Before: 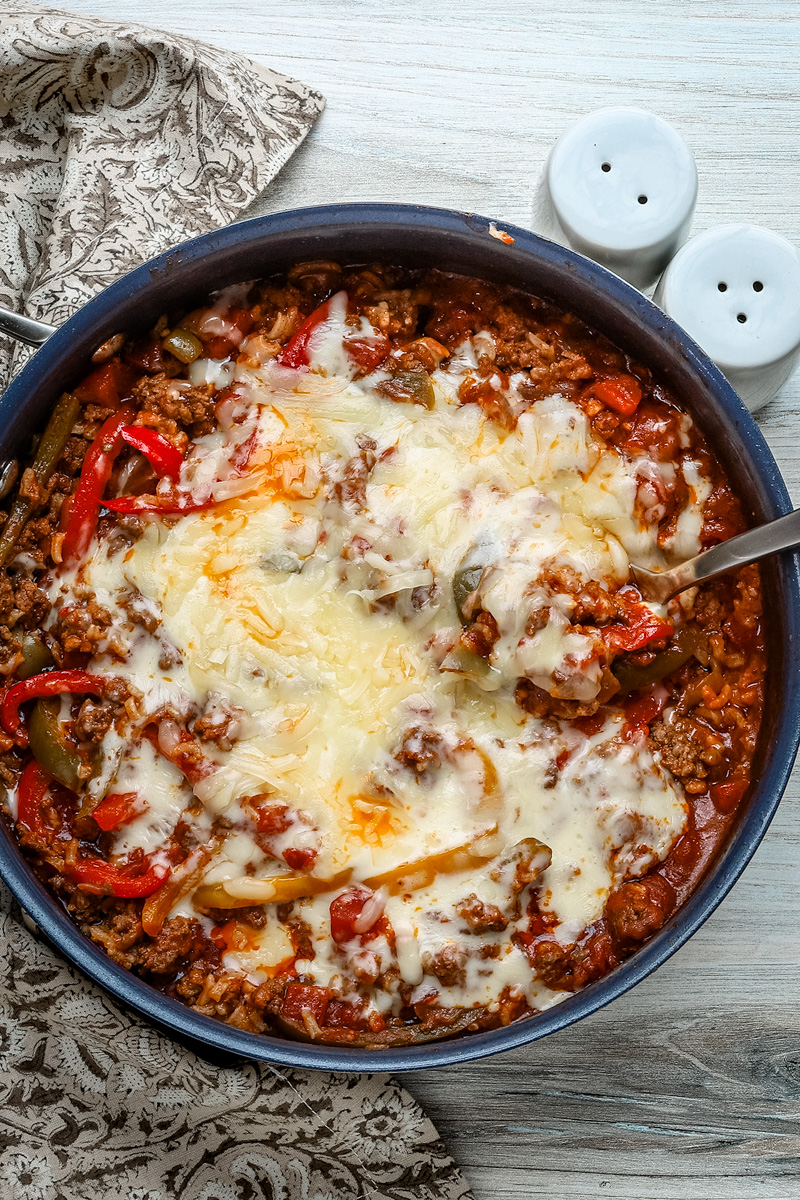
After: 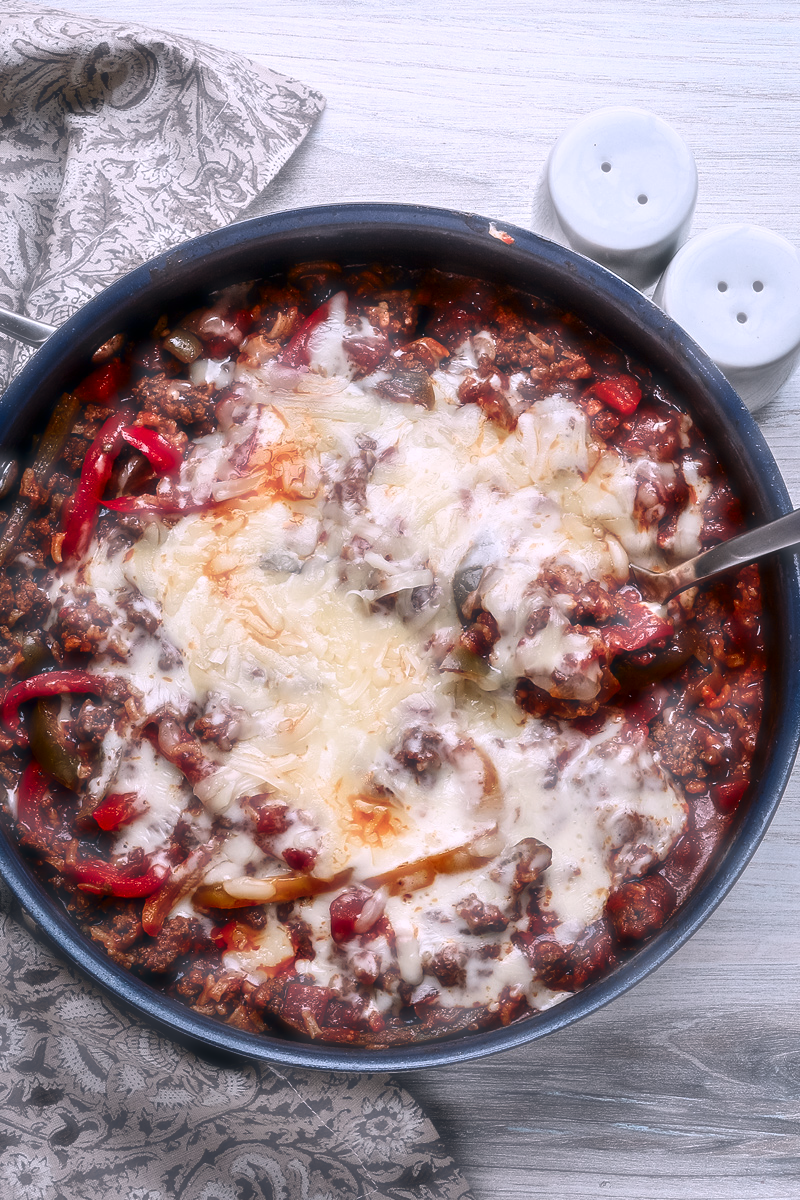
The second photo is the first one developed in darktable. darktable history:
haze removal: strength -0.9, distance 0.225, compatibility mode true, adaptive false
contrast equalizer: y [[0.509, 0.517, 0.523, 0.523, 0.517, 0.509], [0.5 ×6], [0.5 ×6], [0 ×6], [0 ×6]]
color balance: mode lift, gamma, gain (sRGB), lift [1, 1, 1.022, 1.026]
white balance: red 1.05, blue 1.072
contrast brightness saturation: brightness -0.25, saturation 0.2
